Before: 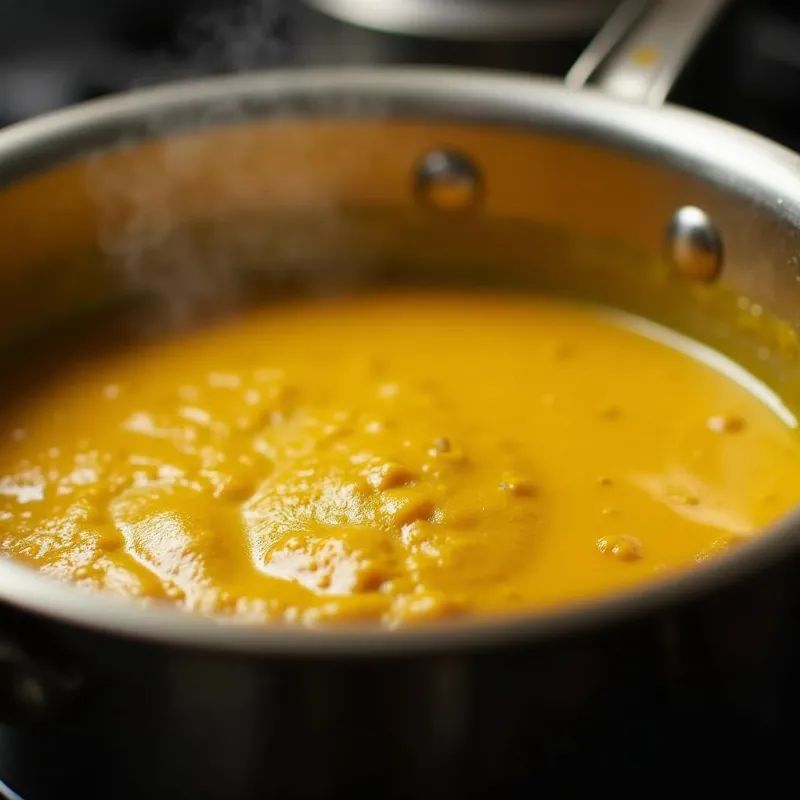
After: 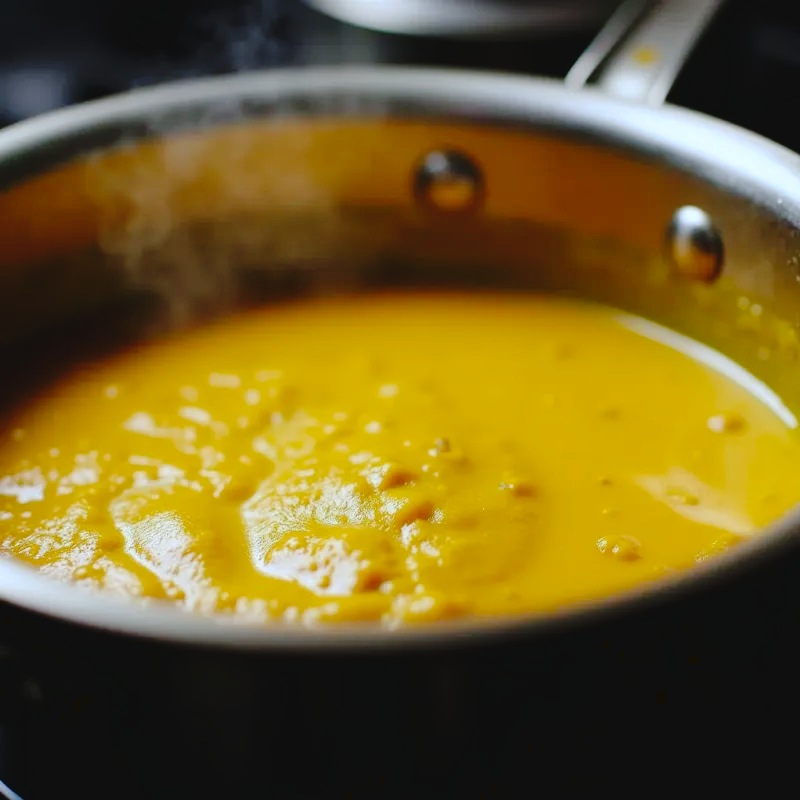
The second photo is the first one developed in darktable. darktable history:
white balance: red 0.926, green 1.003, blue 1.133
tone curve: curves: ch0 [(0, 0) (0.003, 0.041) (0.011, 0.042) (0.025, 0.041) (0.044, 0.043) (0.069, 0.048) (0.1, 0.059) (0.136, 0.079) (0.177, 0.107) (0.224, 0.152) (0.277, 0.235) (0.335, 0.331) (0.399, 0.427) (0.468, 0.512) (0.543, 0.595) (0.623, 0.668) (0.709, 0.736) (0.801, 0.813) (0.898, 0.891) (1, 1)], preserve colors none
